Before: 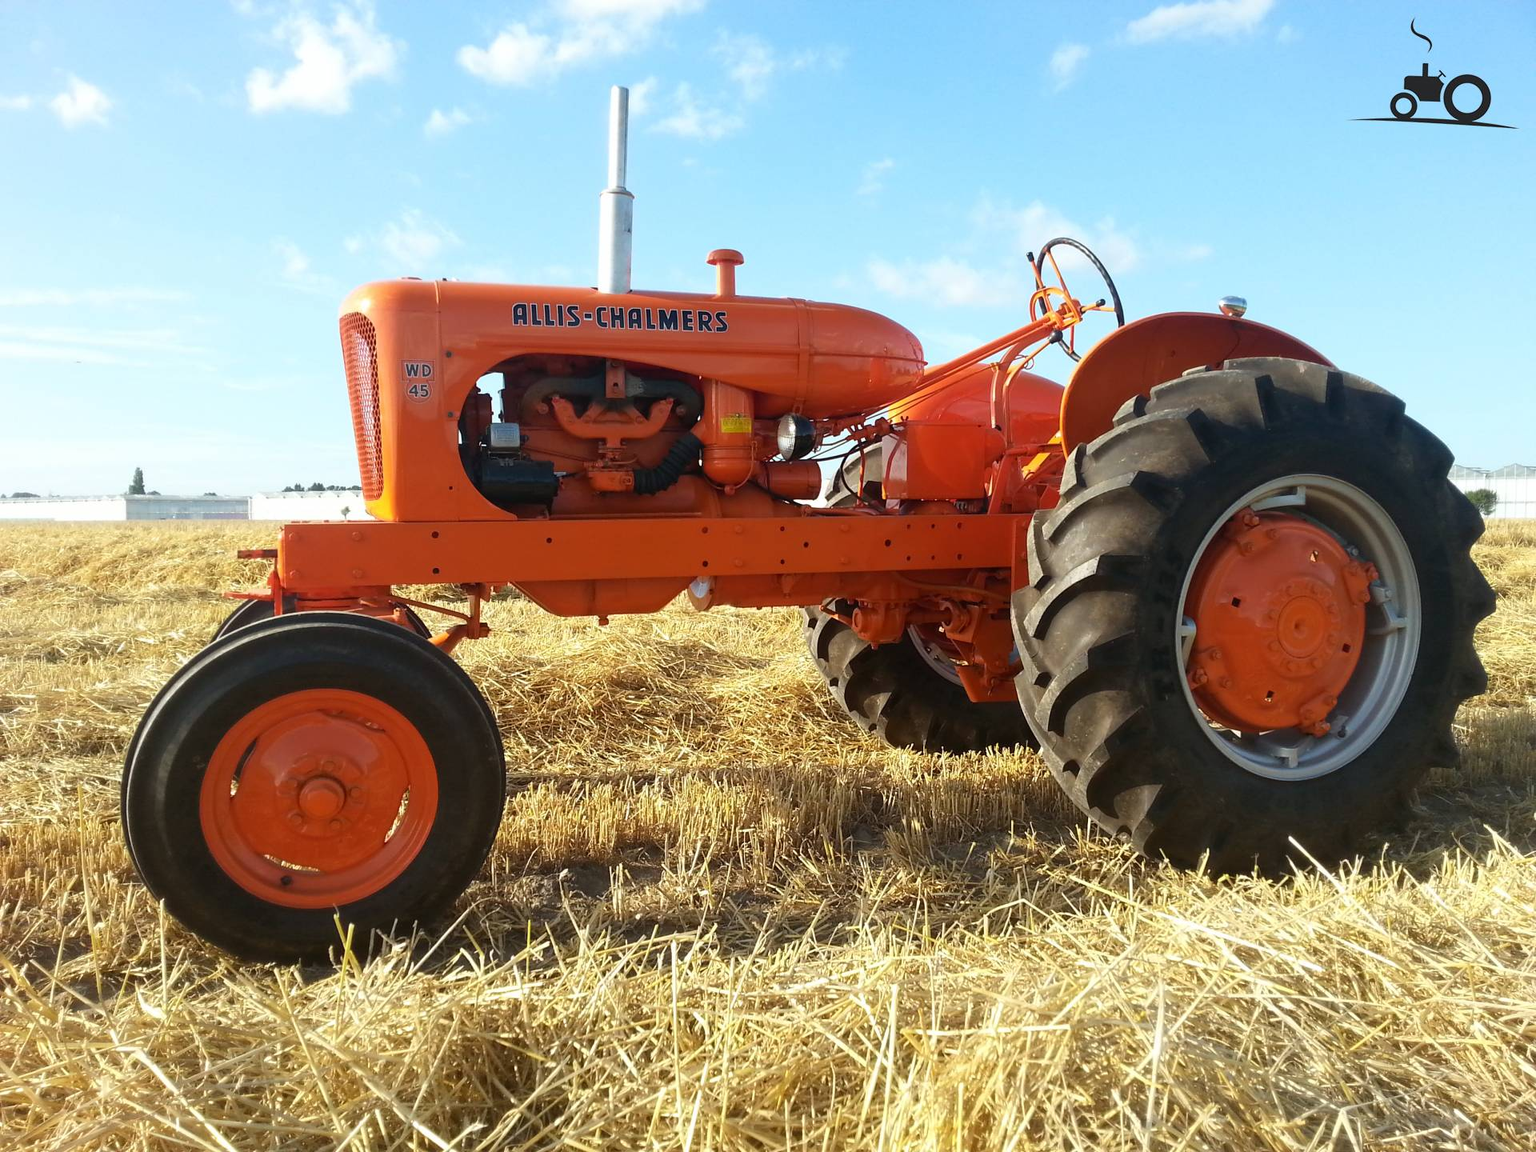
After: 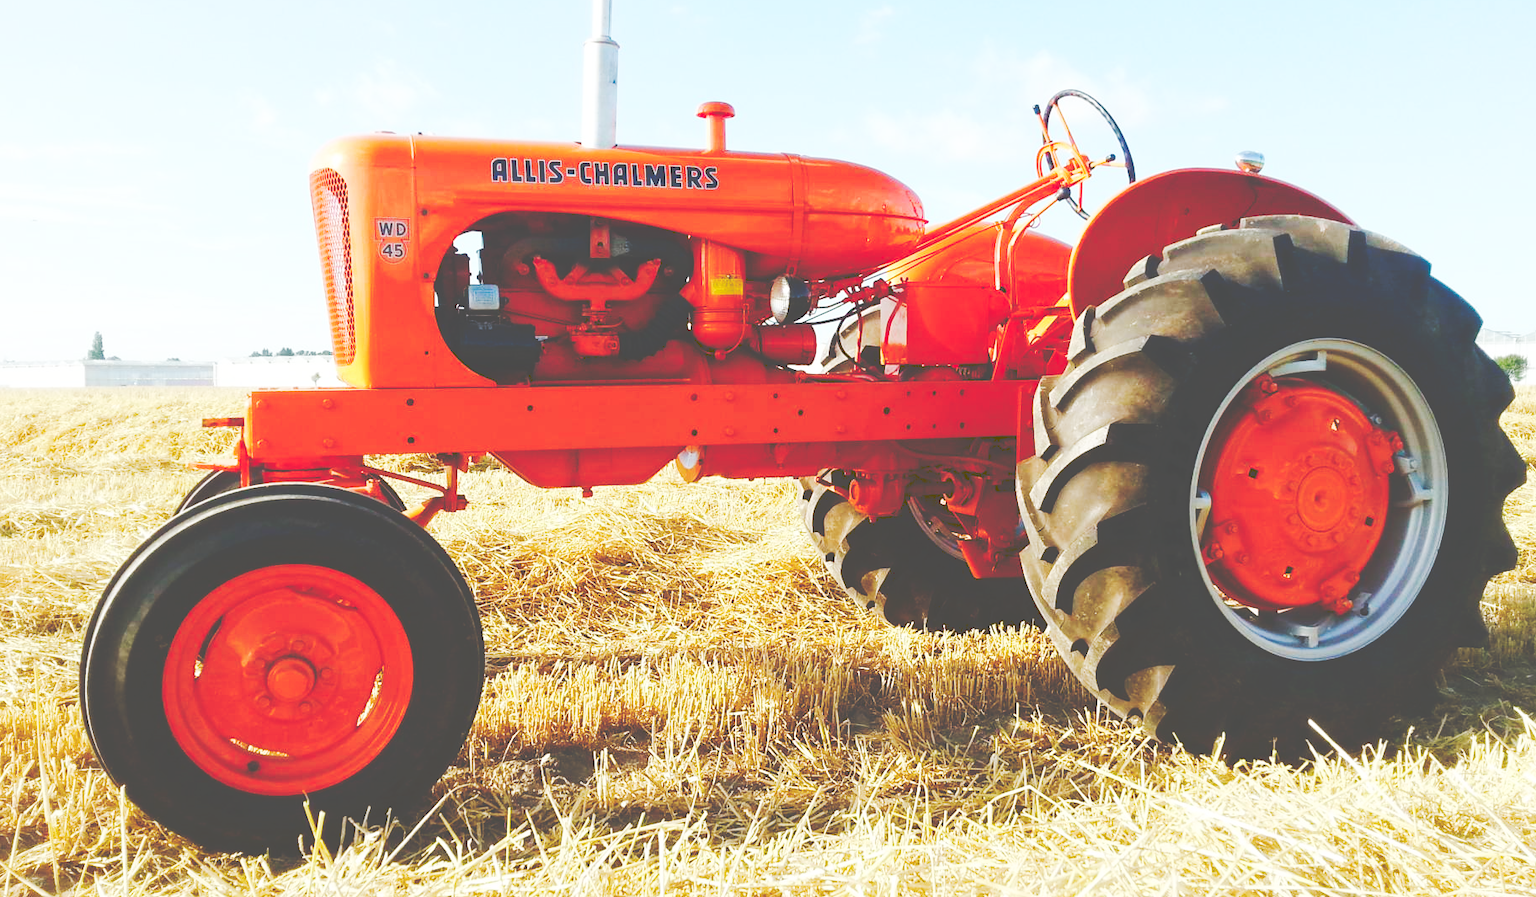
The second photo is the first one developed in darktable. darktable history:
crop and rotate: left 2.991%, top 13.302%, right 1.981%, bottom 12.636%
base curve: curves: ch0 [(0, 0) (0.028, 0.03) (0.121, 0.232) (0.46, 0.748) (0.859, 0.968) (1, 1)], preserve colors none
exposure: compensate highlight preservation false
tone curve: curves: ch0 [(0, 0) (0.003, 0.301) (0.011, 0.302) (0.025, 0.307) (0.044, 0.313) (0.069, 0.316) (0.1, 0.322) (0.136, 0.325) (0.177, 0.341) (0.224, 0.358) (0.277, 0.386) (0.335, 0.429) (0.399, 0.486) (0.468, 0.556) (0.543, 0.644) (0.623, 0.728) (0.709, 0.796) (0.801, 0.854) (0.898, 0.908) (1, 1)], preserve colors none
color balance rgb: perceptual saturation grading › global saturation 20%, perceptual saturation grading › highlights -25%, perceptual saturation grading › shadows 50%
